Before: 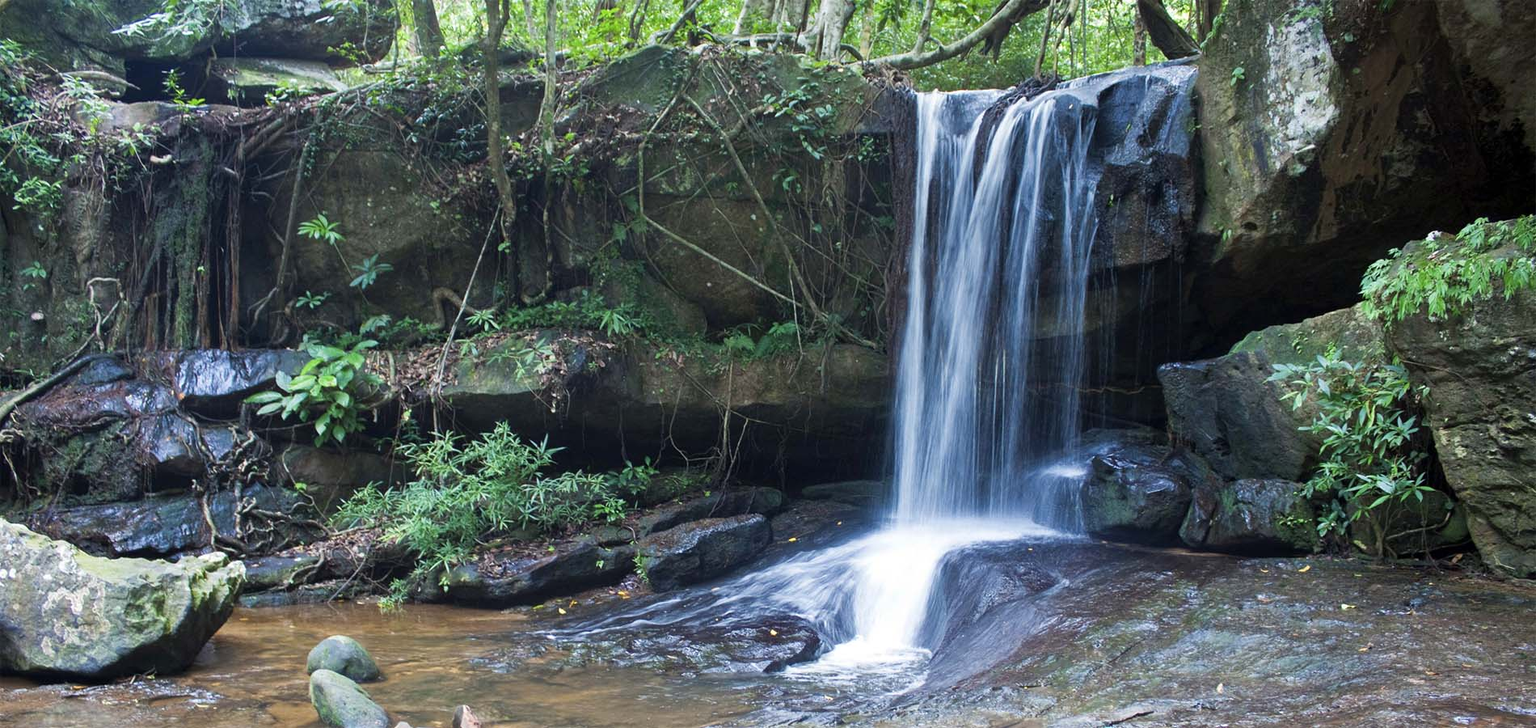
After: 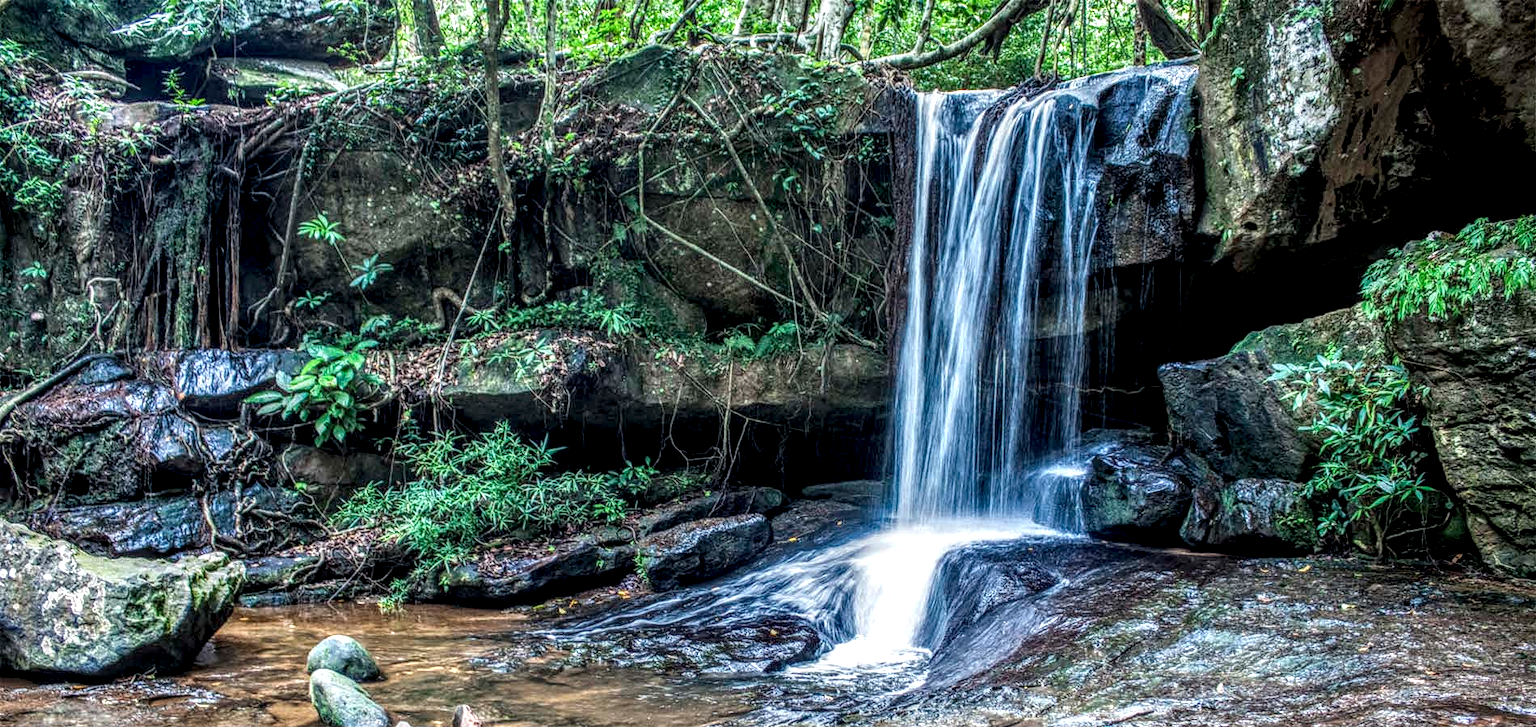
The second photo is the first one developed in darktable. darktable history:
local contrast: highlights 0%, shadows 0%, detail 300%, midtone range 0.3
color correction: highlights a* 0.003, highlights b* -0.283
